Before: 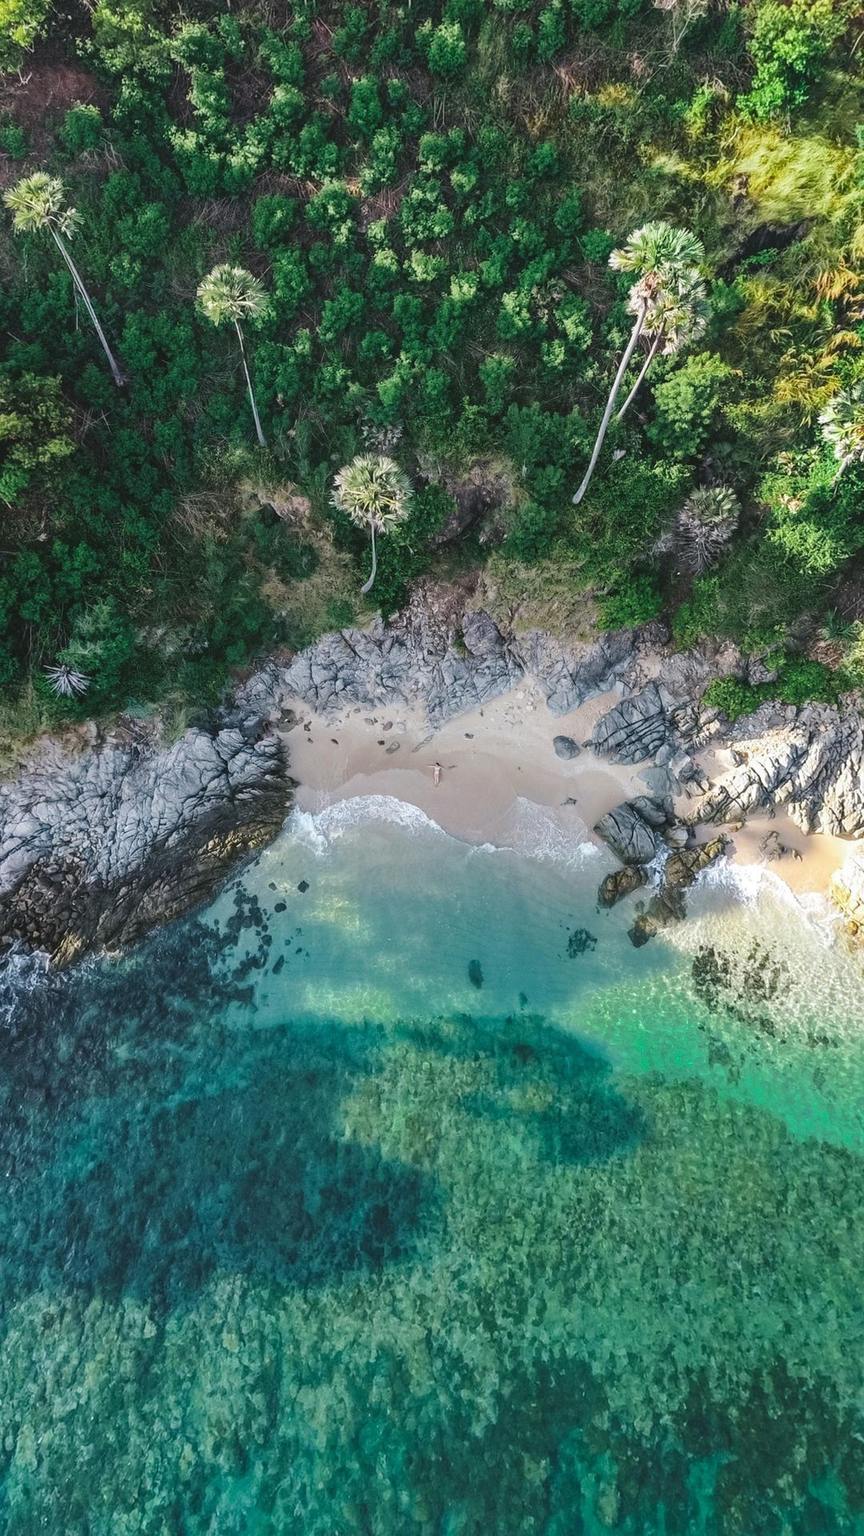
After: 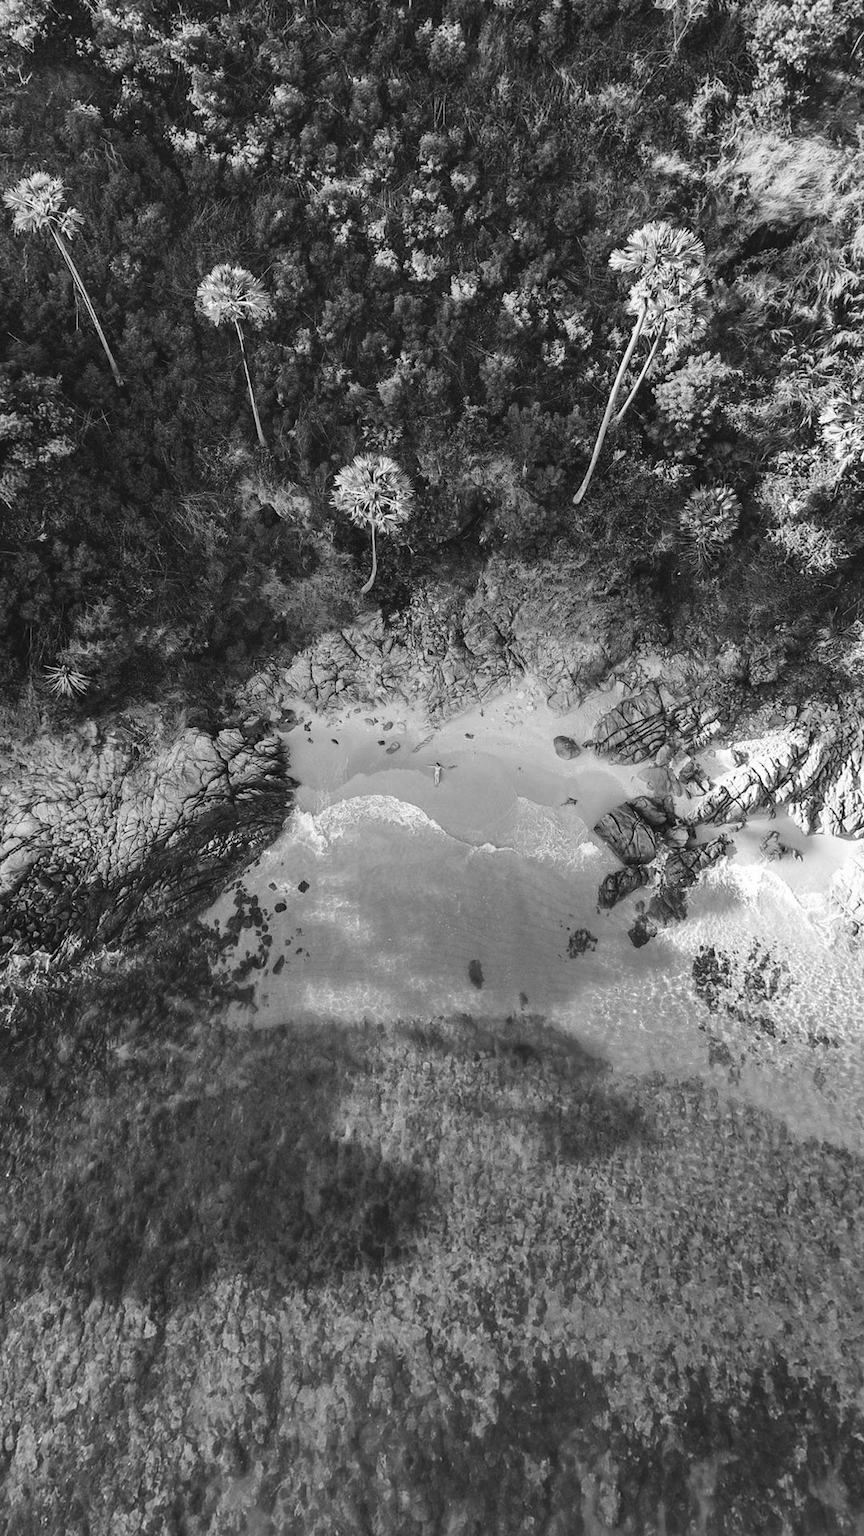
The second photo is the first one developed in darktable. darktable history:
shadows and highlights: radius 125.46, shadows 30.51, highlights -30.51, low approximation 0.01, soften with gaussian
tone curve: curves: ch0 [(0, 0) (0.227, 0.17) (0.766, 0.774) (1, 1)]; ch1 [(0, 0) (0.114, 0.127) (0.437, 0.452) (0.498, 0.495) (0.579, 0.576) (1, 1)]; ch2 [(0, 0) (0.233, 0.259) (0.493, 0.492) (0.568, 0.579) (1, 1)], color space Lab, independent channels, preserve colors none
monochrome: on, module defaults
